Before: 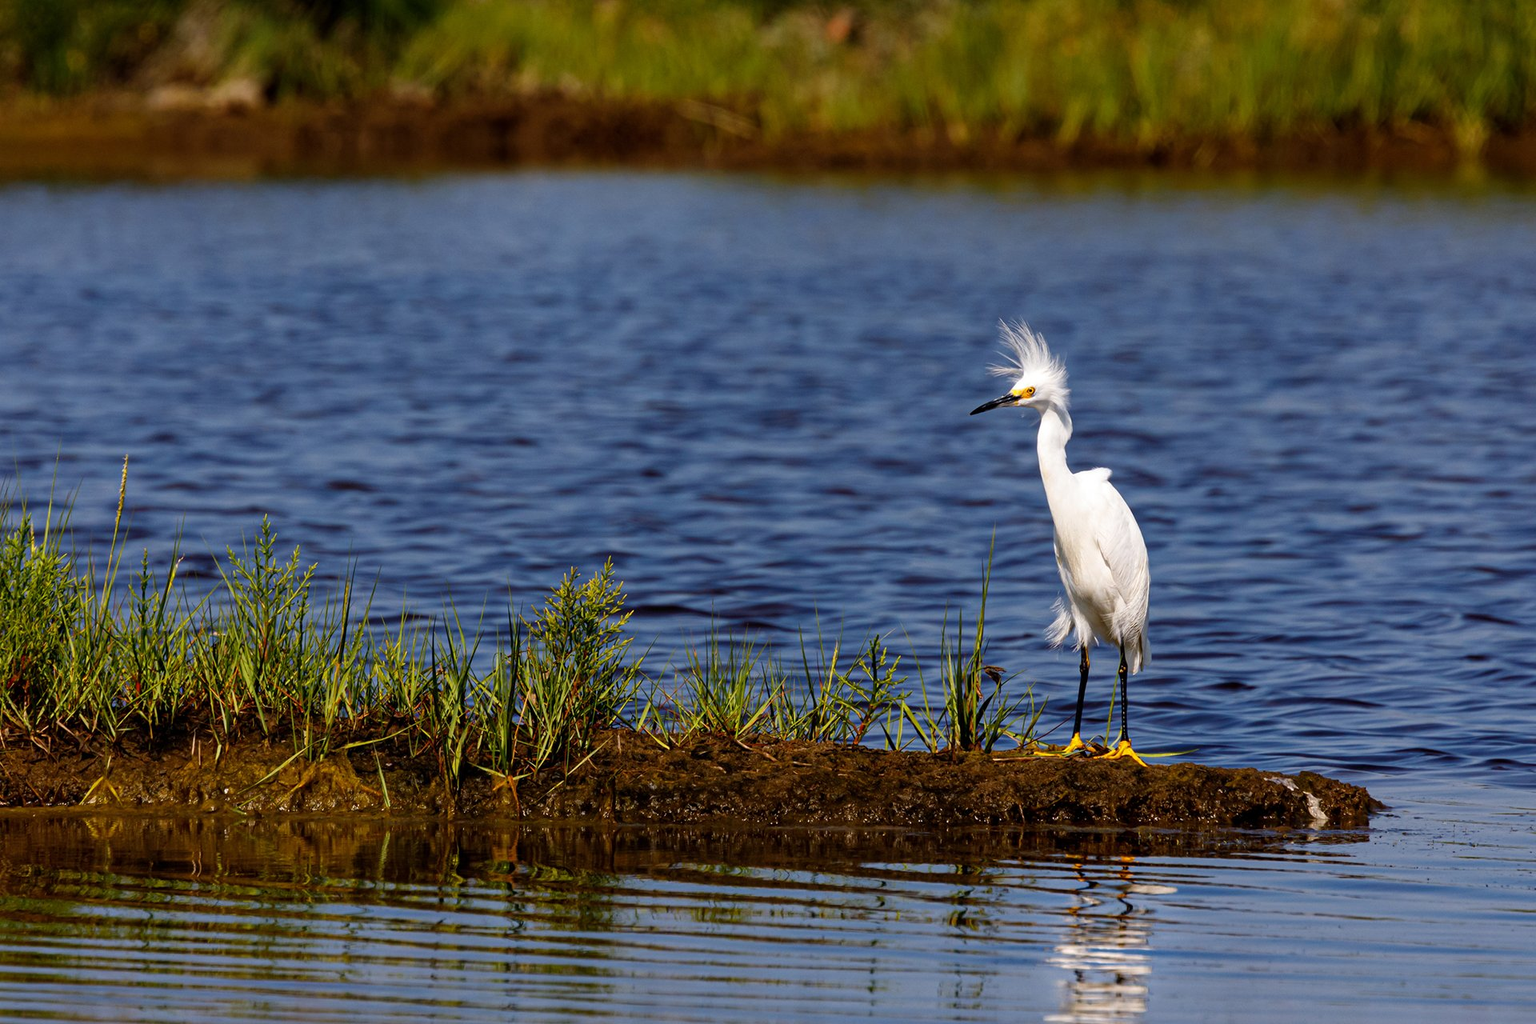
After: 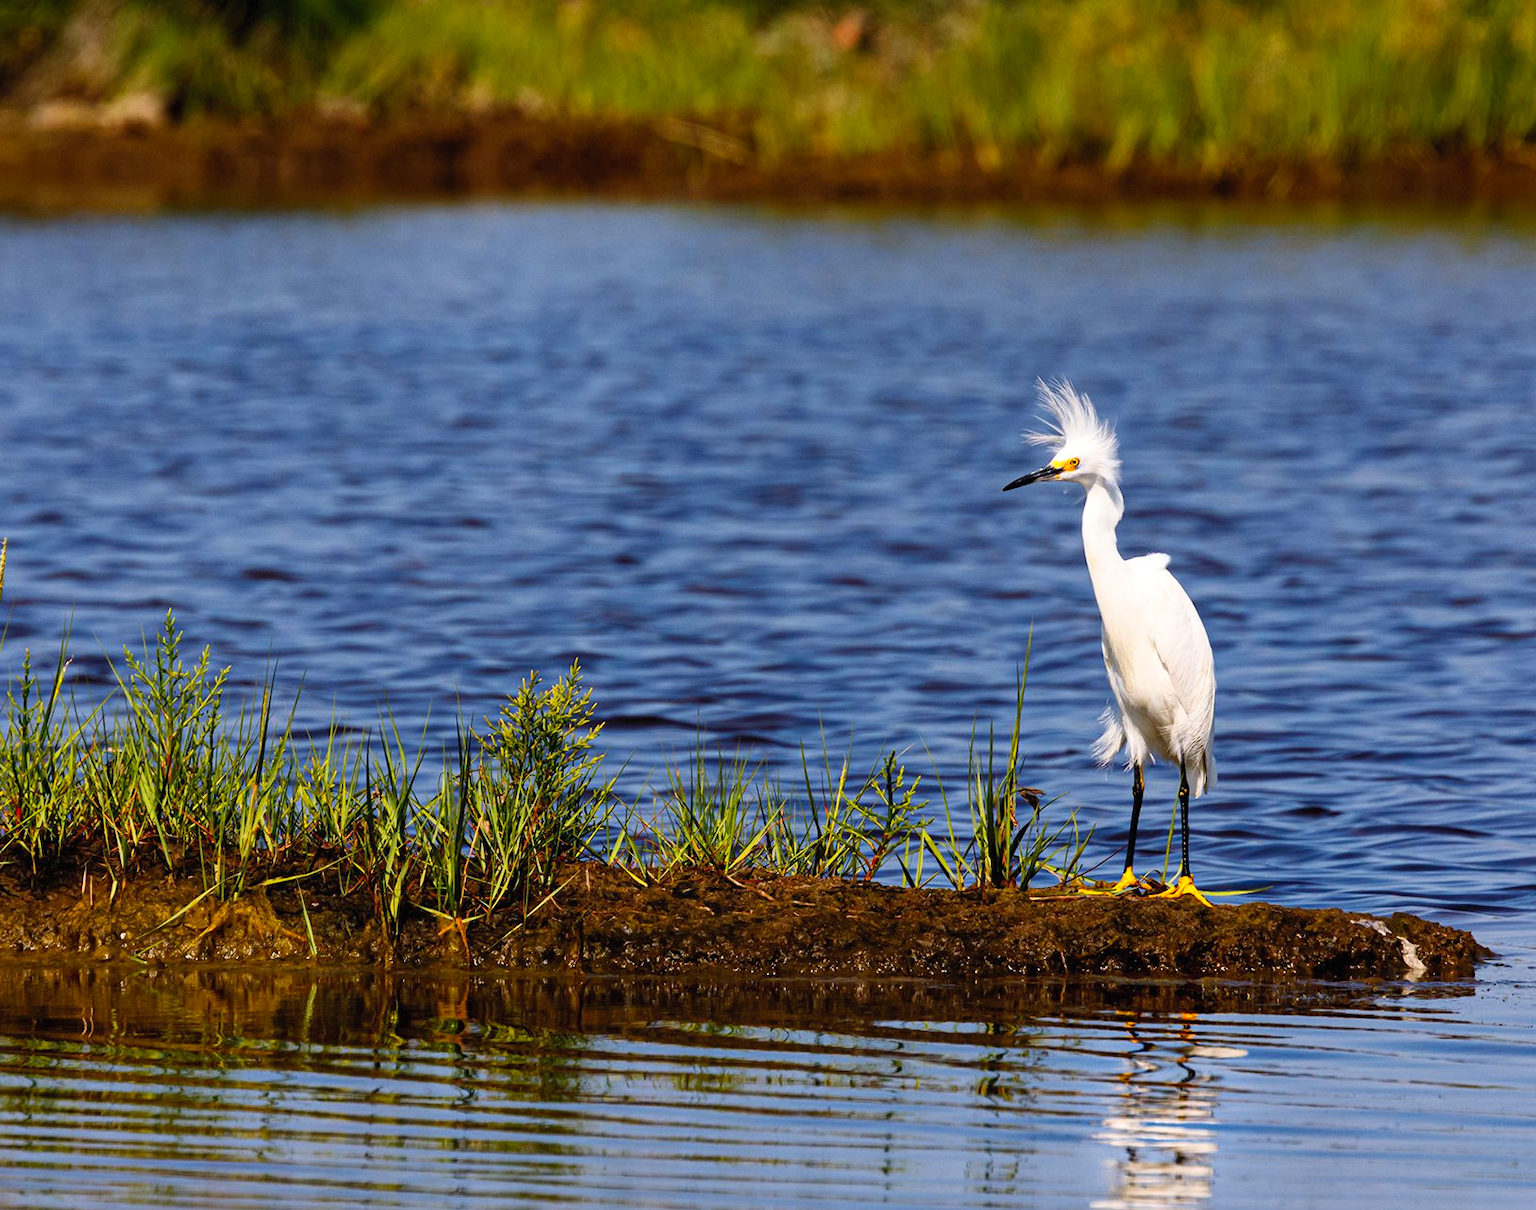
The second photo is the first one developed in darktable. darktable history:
contrast brightness saturation: contrast 0.2, brightness 0.164, saturation 0.22
crop: left 8%, right 7.427%
exposure: black level correction 0, exposure 0 EV, compensate exposure bias true, compensate highlight preservation false
